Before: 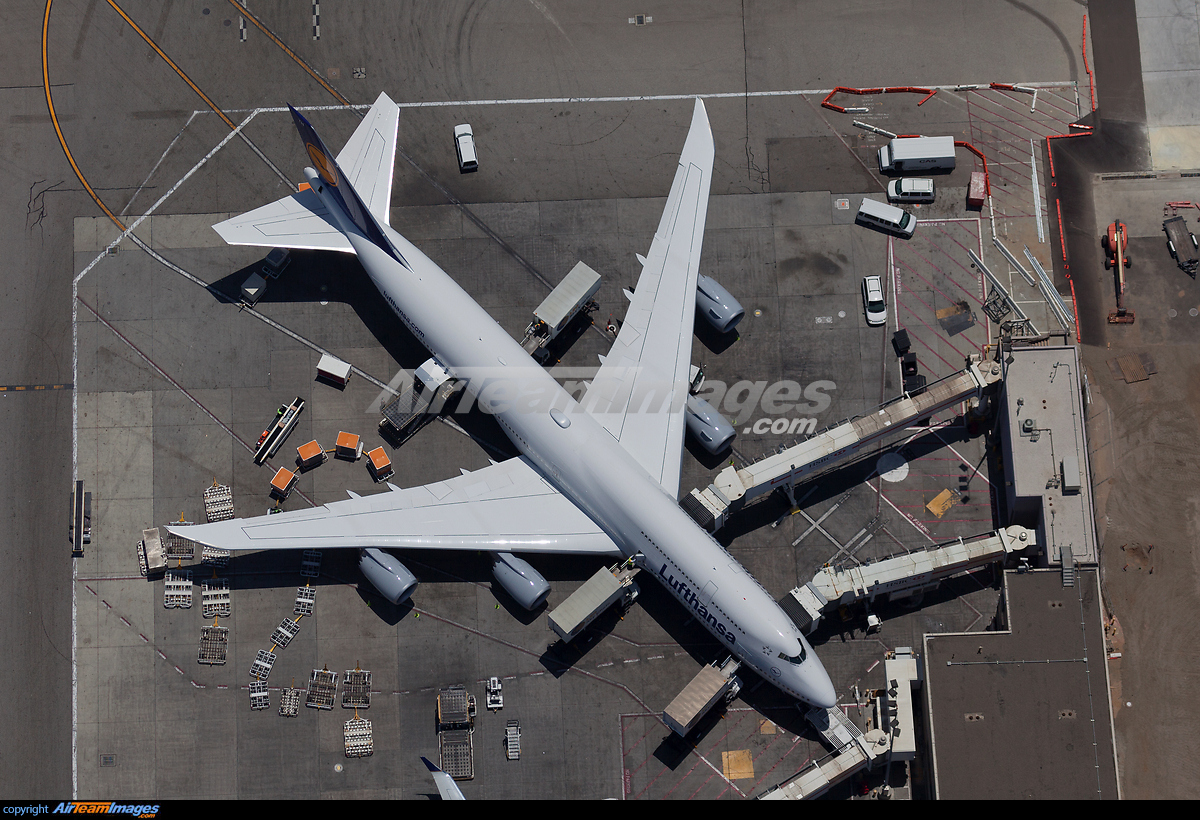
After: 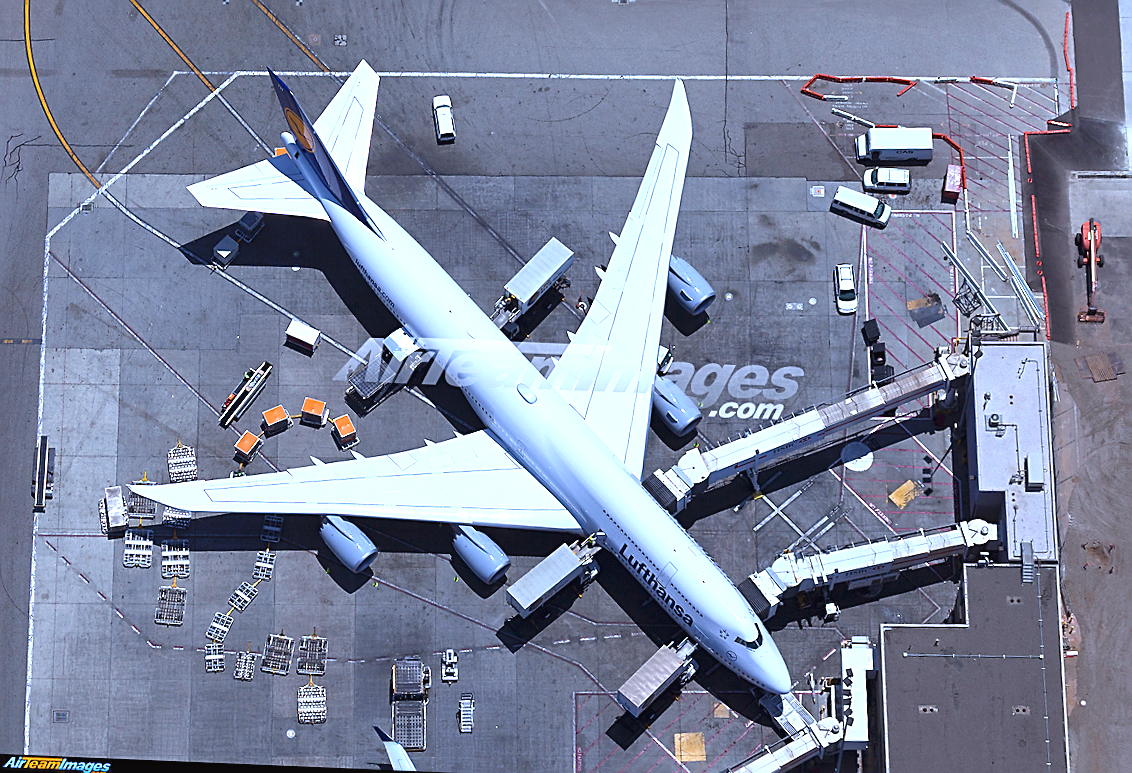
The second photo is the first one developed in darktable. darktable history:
sharpen: amount 0.6
crop and rotate: angle -2.38°
white balance: red 0.871, blue 1.249
exposure: black level correction 0, exposure 1.2 EV, compensate highlight preservation false
color balance rgb: shadows lift › chroma 2%, shadows lift › hue 50°, power › hue 60°, highlights gain › chroma 1%, highlights gain › hue 60°, global offset › luminance 0.25%, global vibrance 30%
